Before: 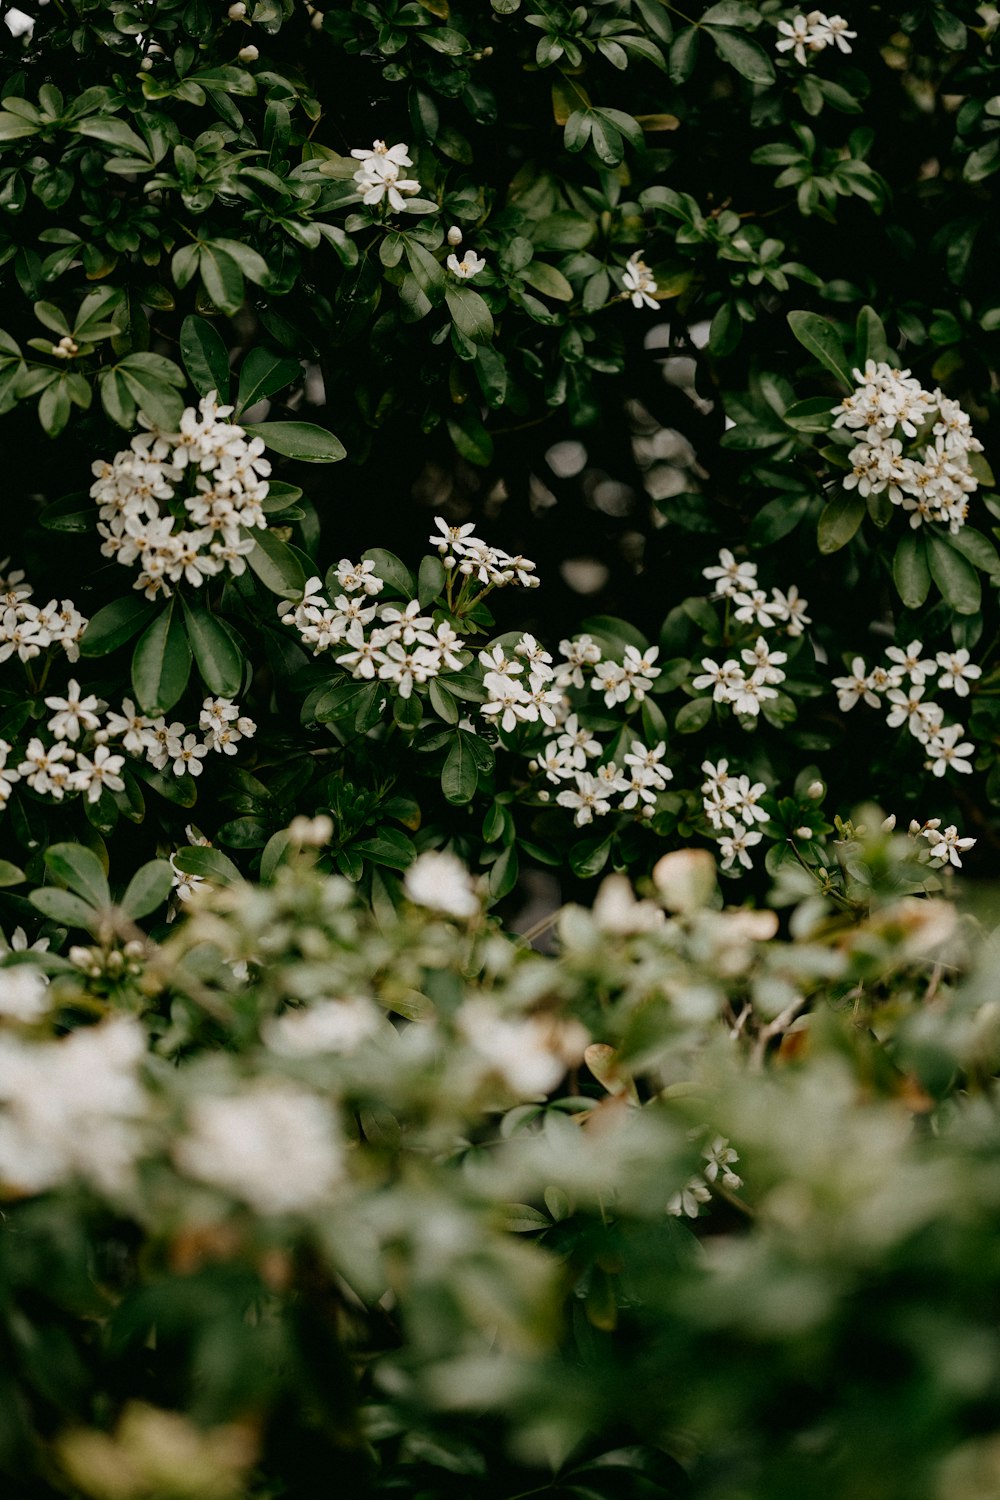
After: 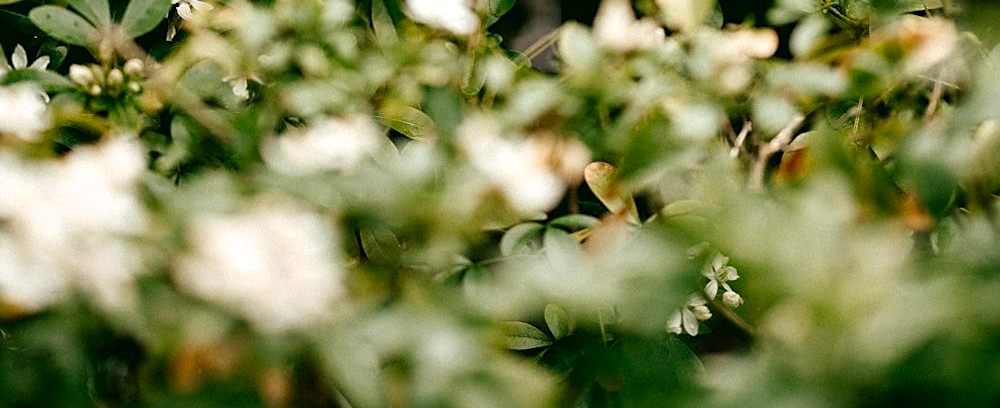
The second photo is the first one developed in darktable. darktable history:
exposure: exposure 0.665 EV, compensate highlight preservation false
sharpen: on, module defaults
crop and rotate: top 58.856%, bottom 13.88%
contrast brightness saturation: contrast 0.076, saturation 0.201
